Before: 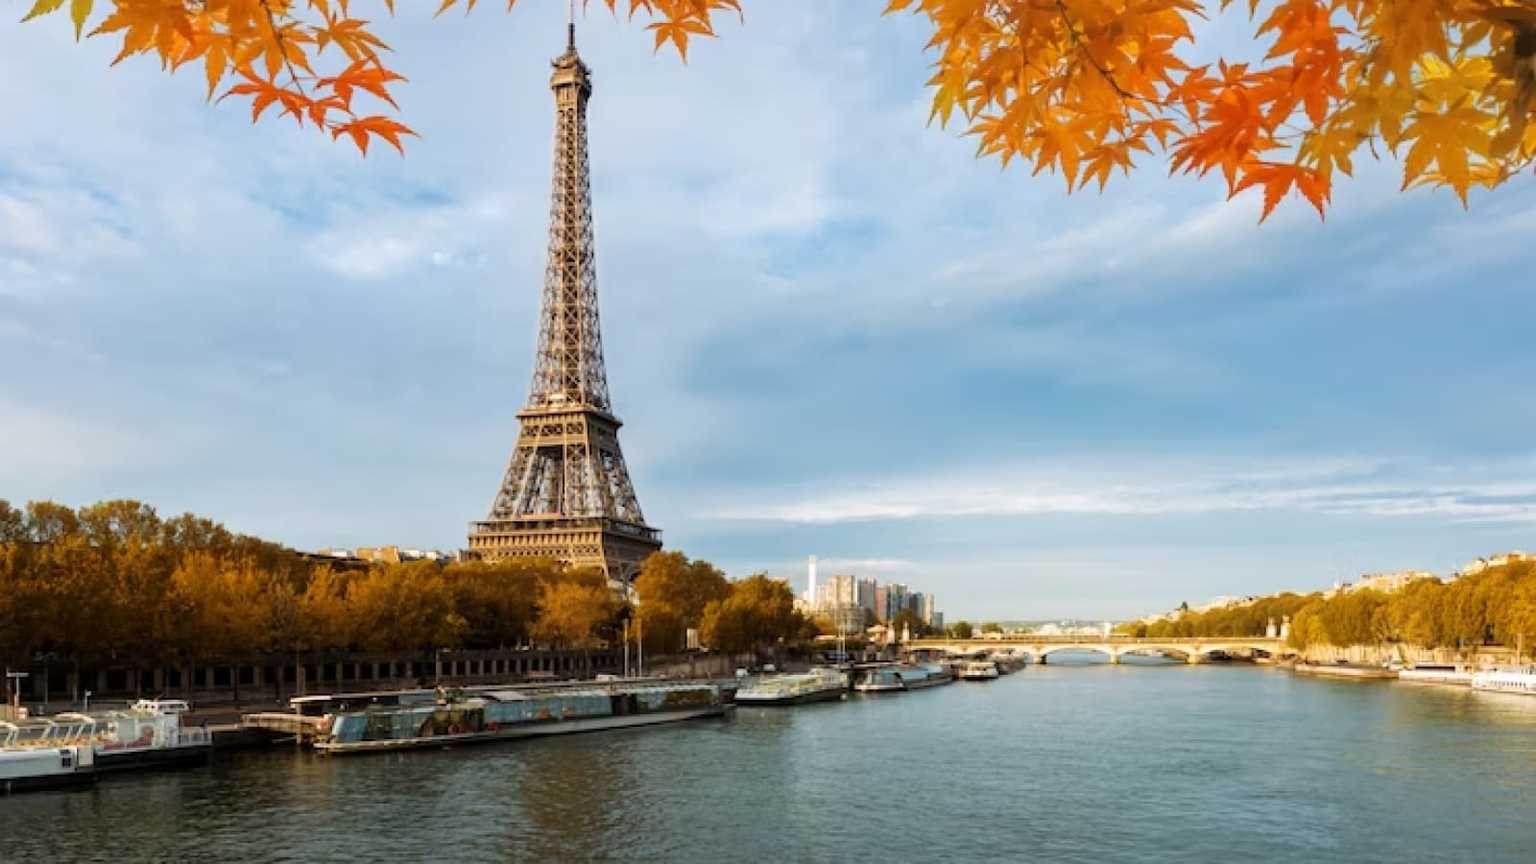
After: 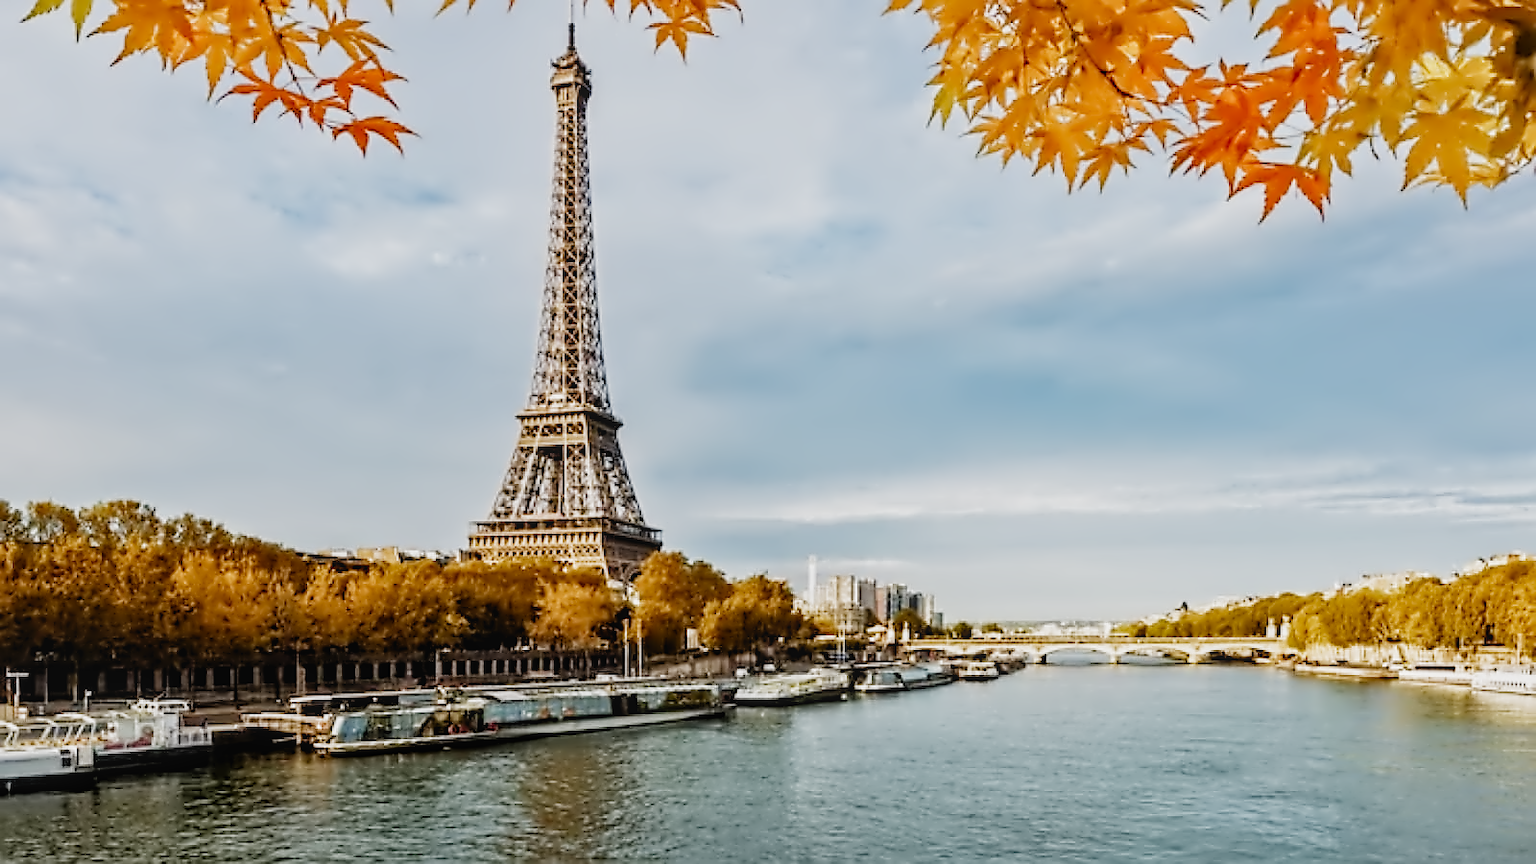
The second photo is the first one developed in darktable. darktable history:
sharpen: on, module defaults
filmic rgb: black relative exposure -7.65 EV, white relative exposure 4.56 EV, hardness 3.61, preserve chrominance no, color science v3 (2019), use custom middle-gray values true
local contrast: detail 110%
contrast brightness saturation: contrast 0.08, saturation 0.02
exposure: black level correction 0, exposure 0.301 EV, compensate exposure bias true, compensate highlight preservation false
tone equalizer: -8 EV 0.96 EV, -7 EV 1.03 EV, -6 EV 0.999 EV, -5 EV 0.975 EV, -4 EV 1.02 EV, -3 EV 0.737 EV, -2 EV 0.513 EV, -1 EV 0.253 EV
contrast equalizer: octaves 7, y [[0.5, 0.542, 0.583, 0.625, 0.667, 0.708], [0.5 ×6], [0.5 ×6], [0, 0.033, 0.067, 0.1, 0.133, 0.167], [0, 0.05, 0.1, 0.15, 0.2, 0.25]]
